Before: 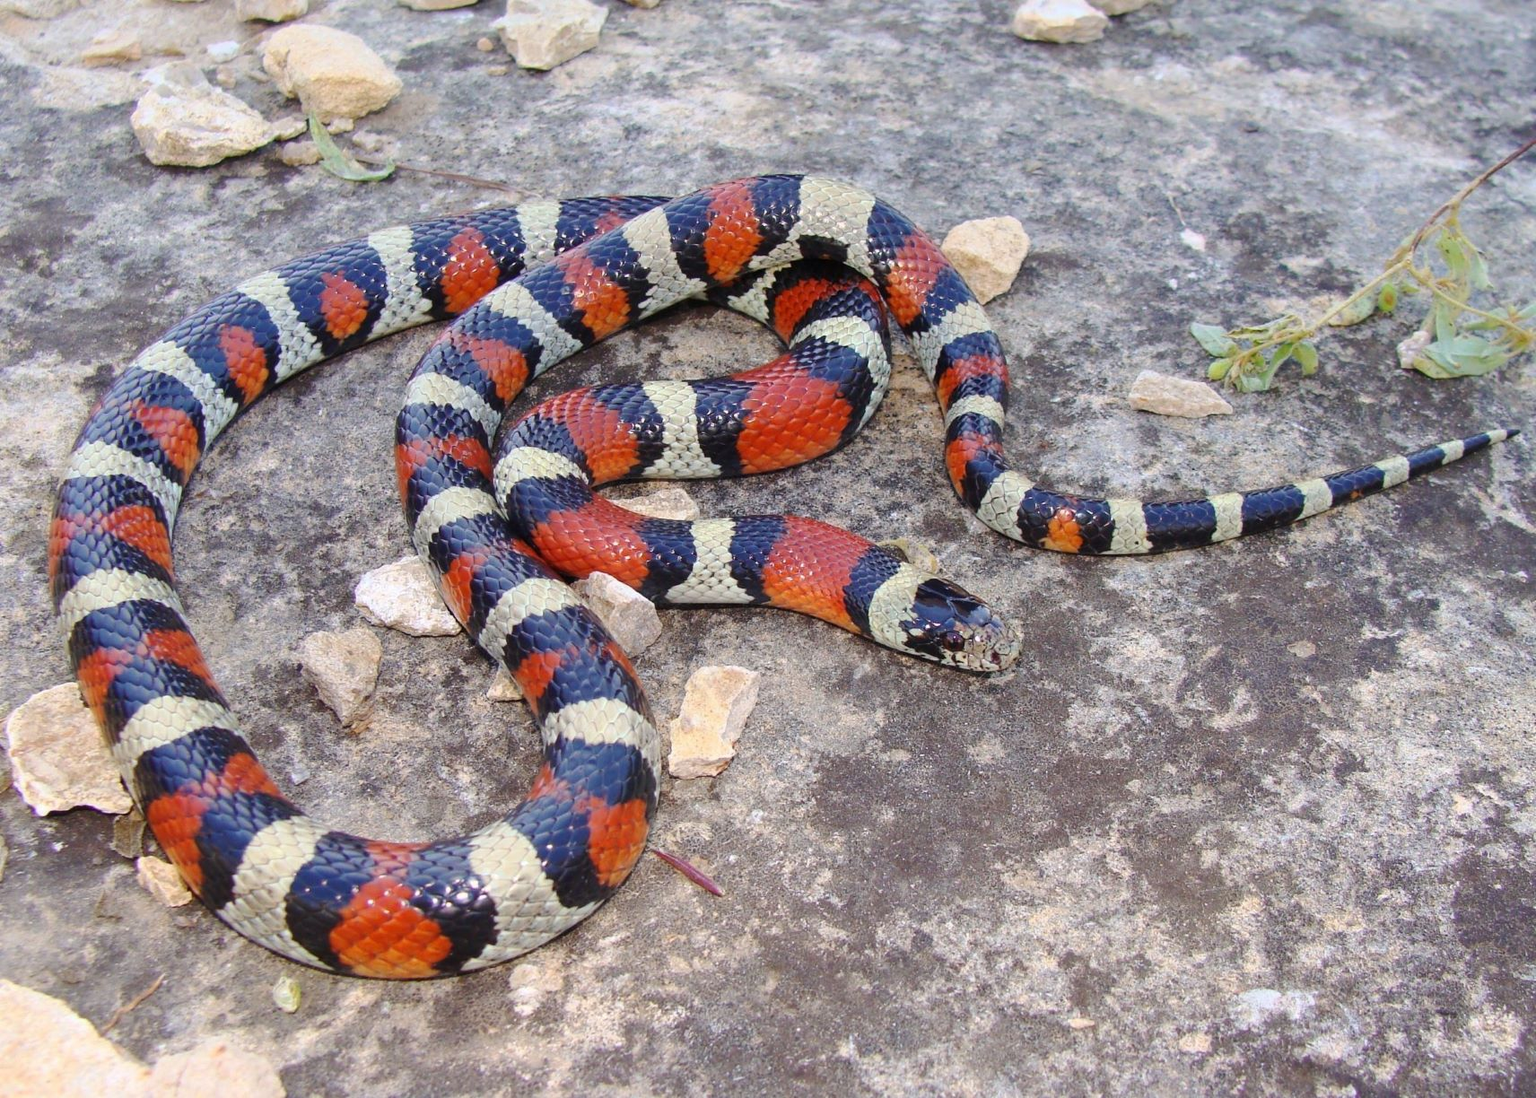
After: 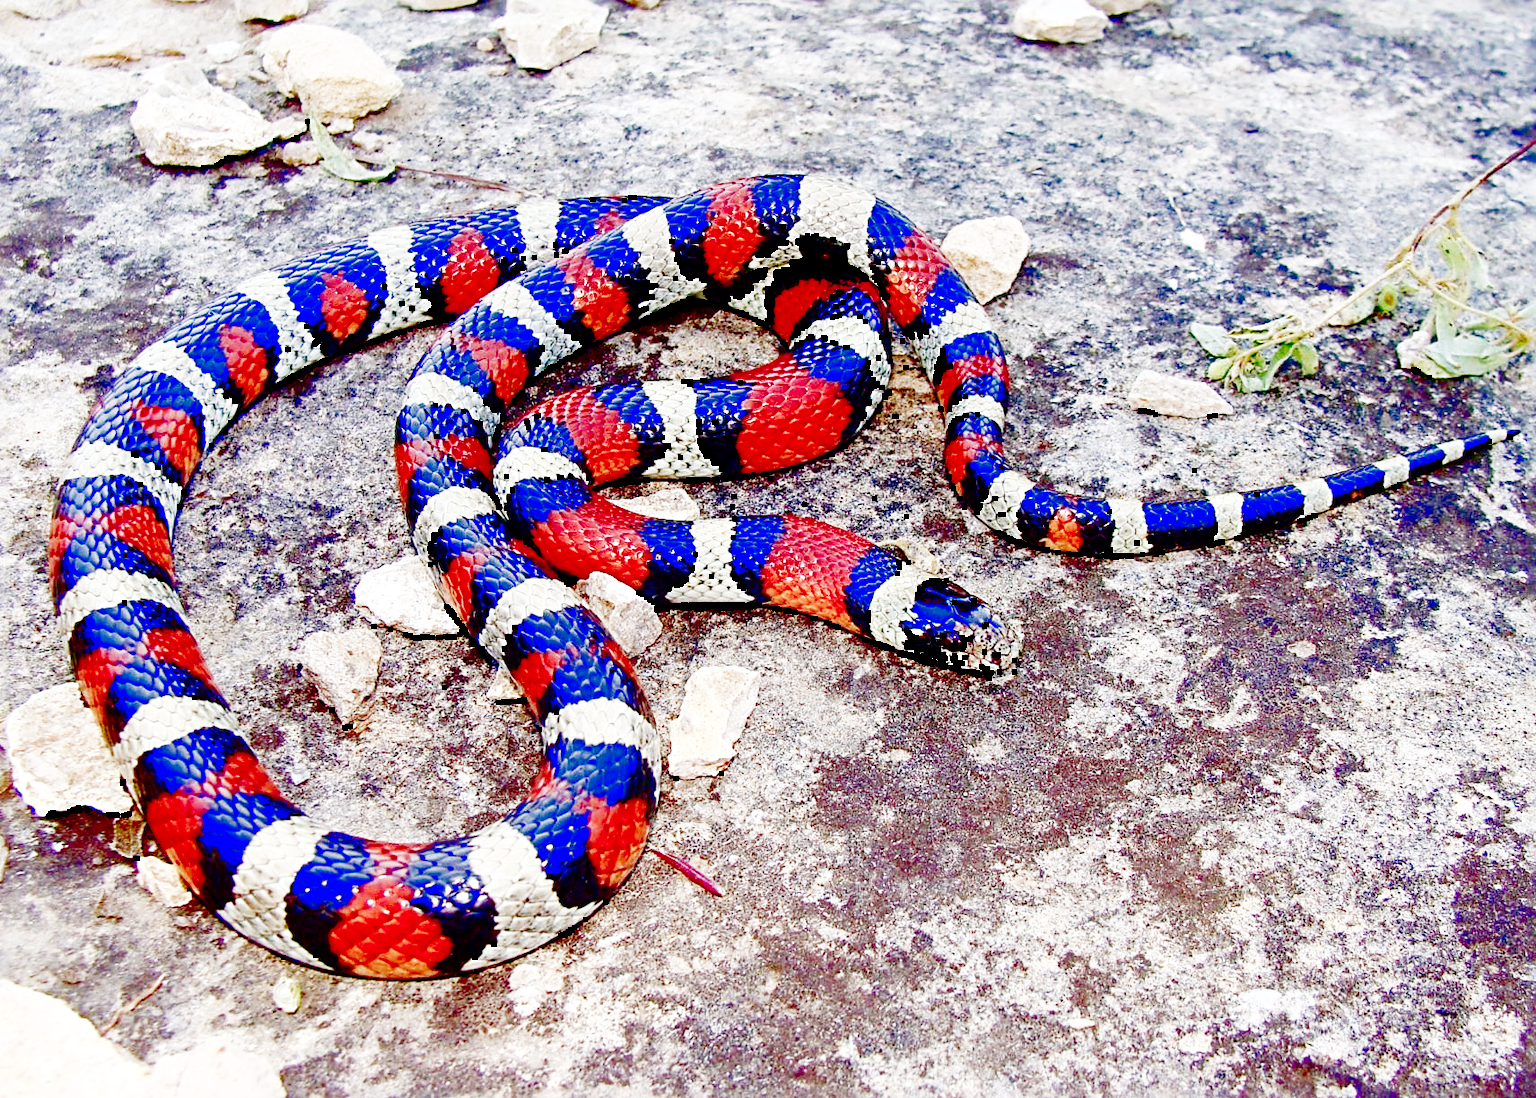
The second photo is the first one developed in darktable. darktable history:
base curve: curves: ch0 [(0, 0) (0.032, 0.037) (0.105, 0.228) (0.435, 0.76) (0.856, 0.983) (1, 1)], preserve colors none | blend: blend mode average, opacity 20%; mask: uniform (no mask)
filmic: grey point source 9, black point source -8.55, white point source 3.45, grey point target 18, white point target 100, output power 2.2, latitude stops 3.5, contrast 1.62, saturation 60, global saturation 70, balance -12, preserve color 1 | blend: blend mode average, opacity 100%; mask: uniform (no mask)
contrast brightness saturation: brightness -1, saturation 1 | blend: blend mode average, opacity 20%; mask: uniform (no mask)
tone curve: curves: ch0 [(0, 0) (0.004, 0.002) (0.02, 0.013) (0.218, 0.218) (0.664, 0.718) (0.832, 0.873) (1, 1)], preserve colors none | blend: blend mode average, opacity 100%; mask: uniform (no mask)
levels: levels [0, 0.478, 1] | blend: blend mode average, opacity 50%; mask: uniform (no mask)
sharpen: radius 4 | blend: blend mode average, opacity 50%; mask: uniform (no mask)
